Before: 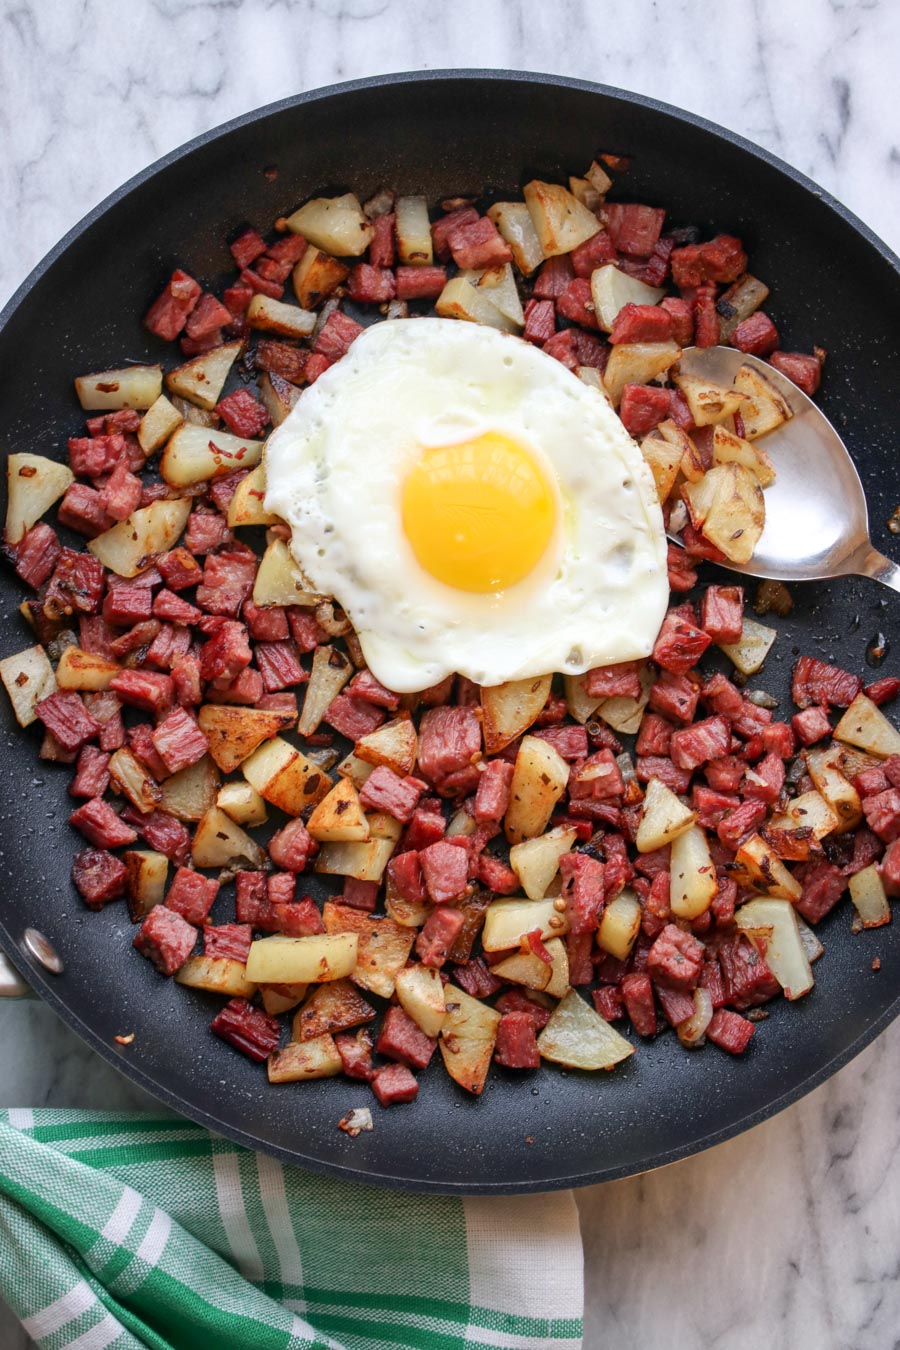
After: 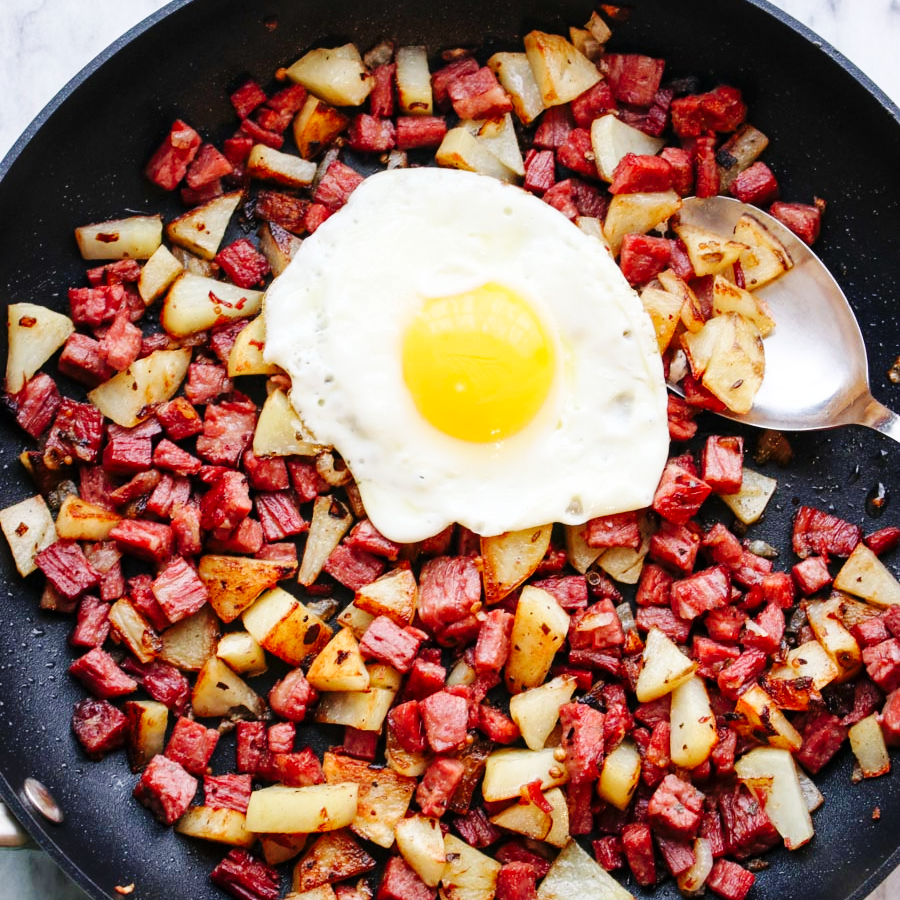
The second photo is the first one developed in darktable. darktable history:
base curve: curves: ch0 [(0, 0) (0.036, 0.025) (0.121, 0.166) (0.206, 0.329) (0.605, 0.79) (1, 1)], preserve colors none
crop: top 11.166%, bottom 22.168%
